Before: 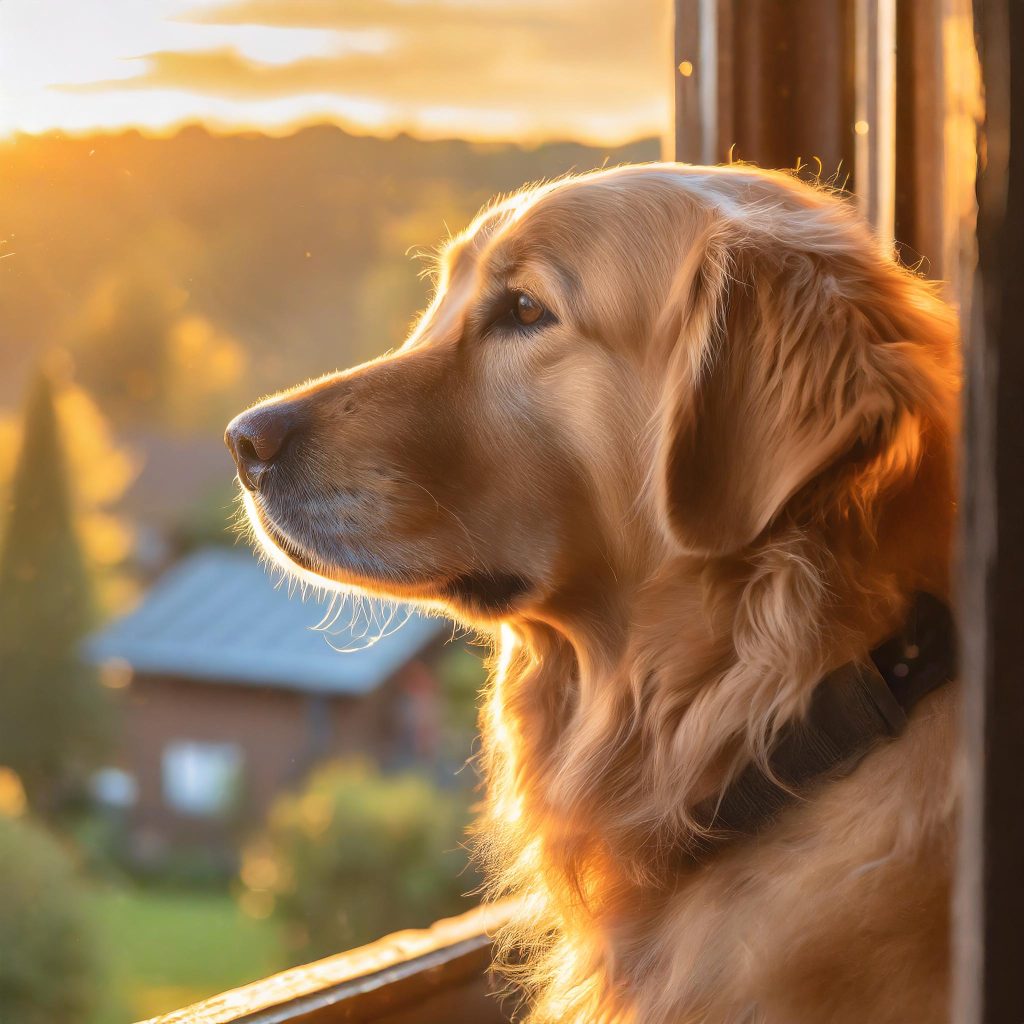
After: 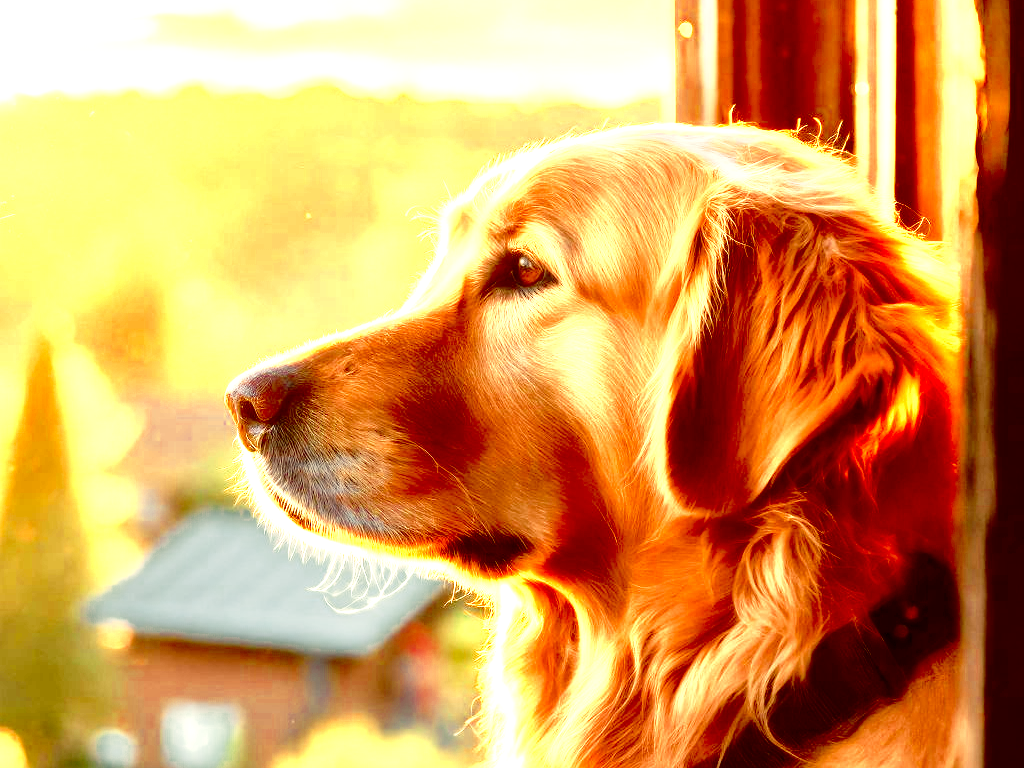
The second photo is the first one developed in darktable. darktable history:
contrast brightness saturation: brightness -0.2, saturation 0.08
color zones: curves: ch0 [(0.004, 0.305) (0.261, 0.623) (0.389, 0.399) (0.708, 0.571) (0.947, 0.34)]; ch1 [(0.025, 0.645) (0.229, 0.584) (0.326, 0.551) (0.484, 0.262) (0.757, 0.643)]
tone curve: curves: ch0 [(0, 0) (0.068, 0.012) (0.183, 0.089) (0.341, 0.283) (0.547, 0.532) (0.828, 0.815) (1, 0.983)]; ch1 [(0, 0) (0.23, 0.166) (0.34, 0.308) (0.371, 0.337) (0.429, 0.411) (0.477, 0.462) (0.499, 0.5) (0.529, 0.537) (0.559, 0.582) (0.743, 0.798) (1, 1)]; ch2 [(0, 0) (0.431, 0.414) (0.498, 0.503) (0.524, 0.528) (0.568, 0.546) (0.6, 0.597) (0.634, 0.645) (0.728, 0.742) (1, 1)], color space Lab, independent channels, preserve colors none
white balance: red 1.08, blue 0.791
exposure: black level correction 0, exposure 0.7 EV, compensate exposure bias true, compensate highlight preservation false
base curve: curves: ch0 [(0, 0) (0.028, 0.03) (0.121, 0.232) (0.46, 0.748) (0.859, 0.968) (1, 1)], preserve colors none
local contrast: highlights 100%, shadows 100%, detail 120%, midtone range 0.2
crop: top 3.857%, bottom 21.132%
